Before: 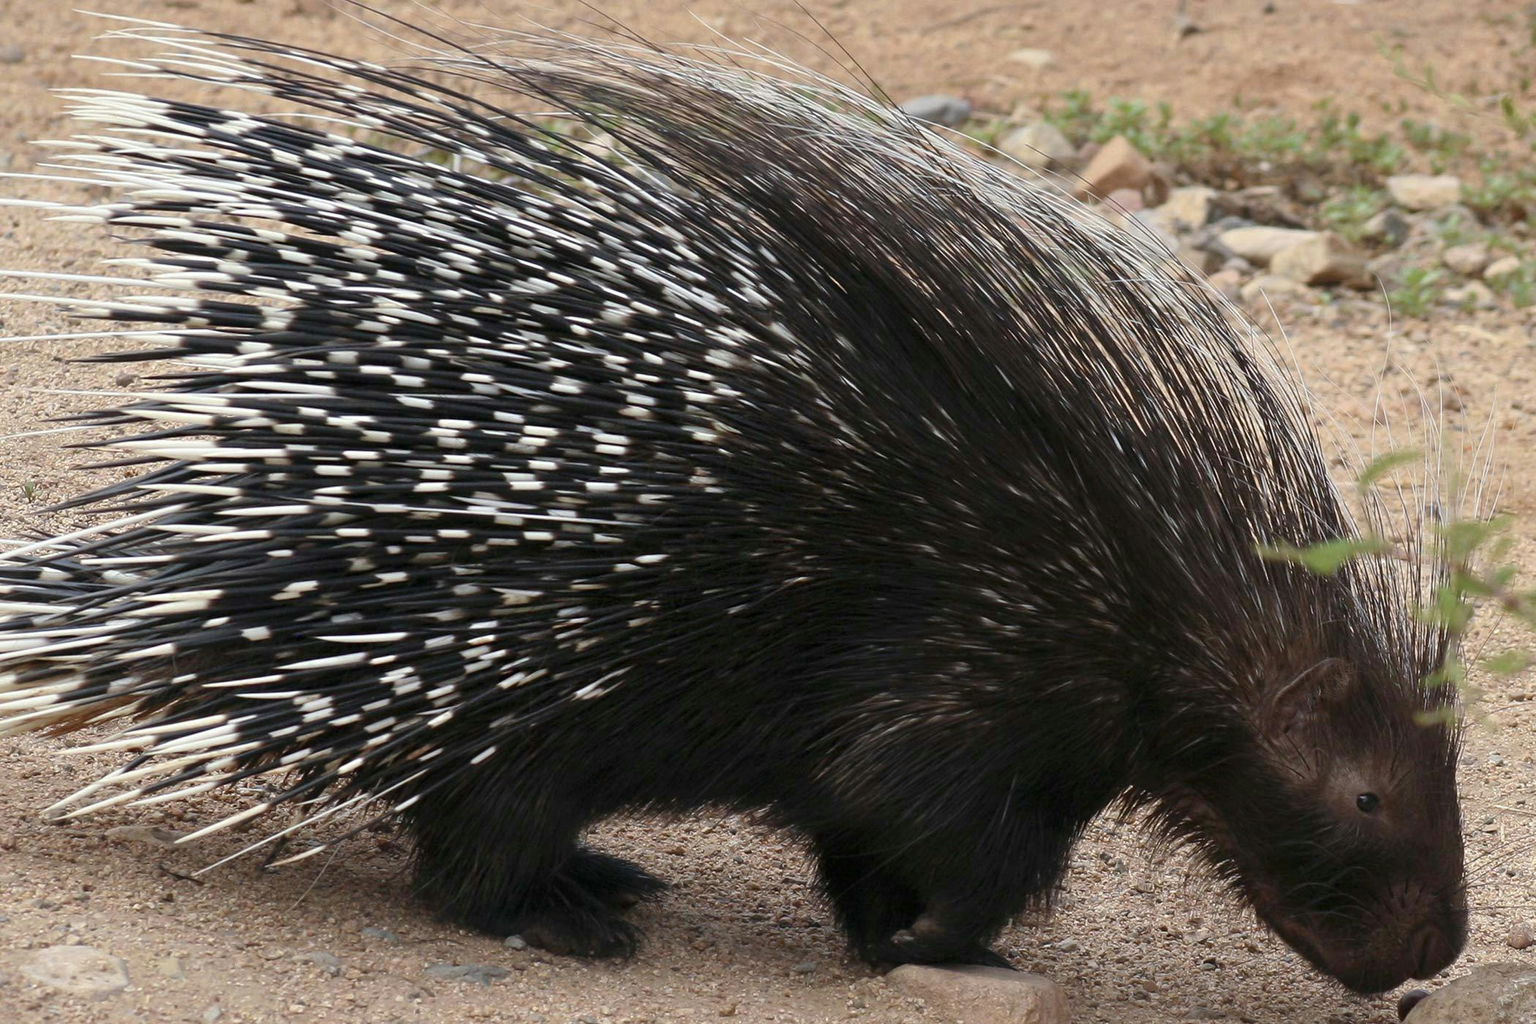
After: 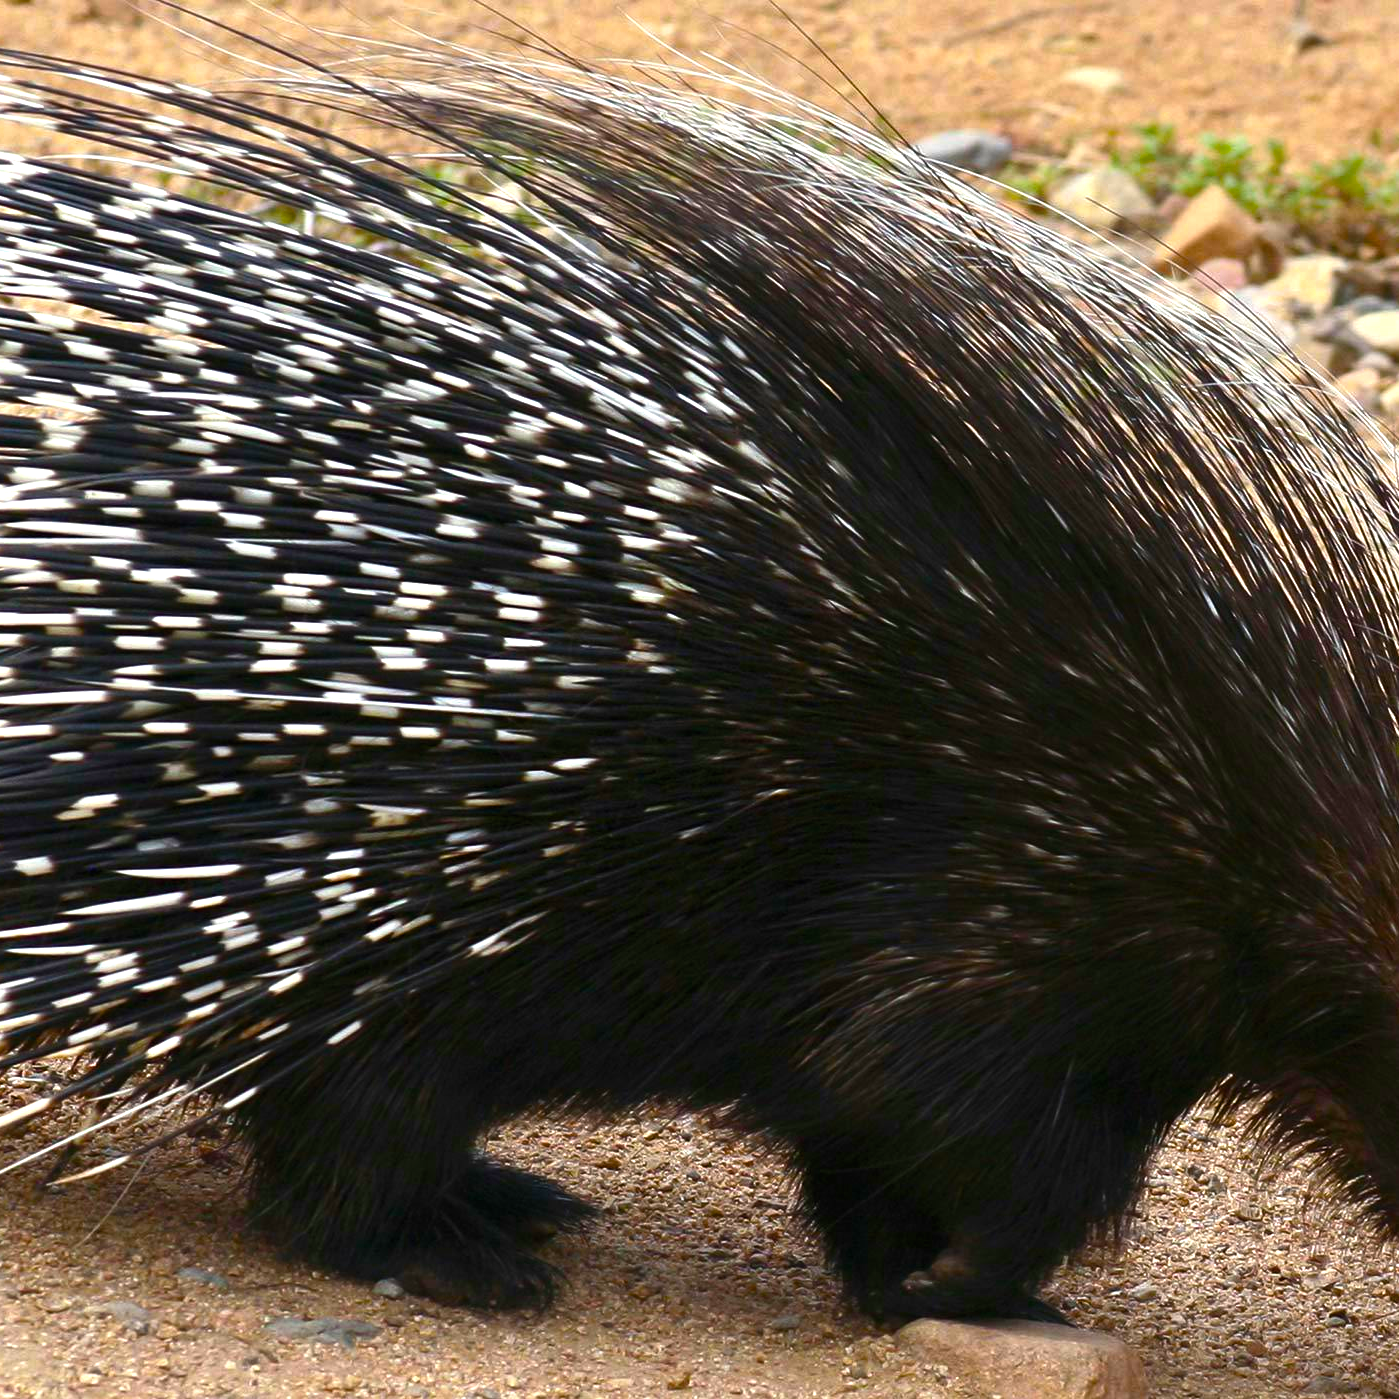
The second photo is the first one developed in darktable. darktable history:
crop and rotate: left 15.055%, right 18.278%
local contrast: mode bilateral grid, contrast 100, coarseness 100, detail 91%, midtone range 0.2
color balance rgb: linear chroma grading › global chroma 9%, perceptual saturation grading › global saturation 36%, perceptual saturation grading › shadows 35%, perceptual brilliance grading › global brilliance 21.21%, perceptual brilliance grading › shadows -35%, global vibrance 21.21%
